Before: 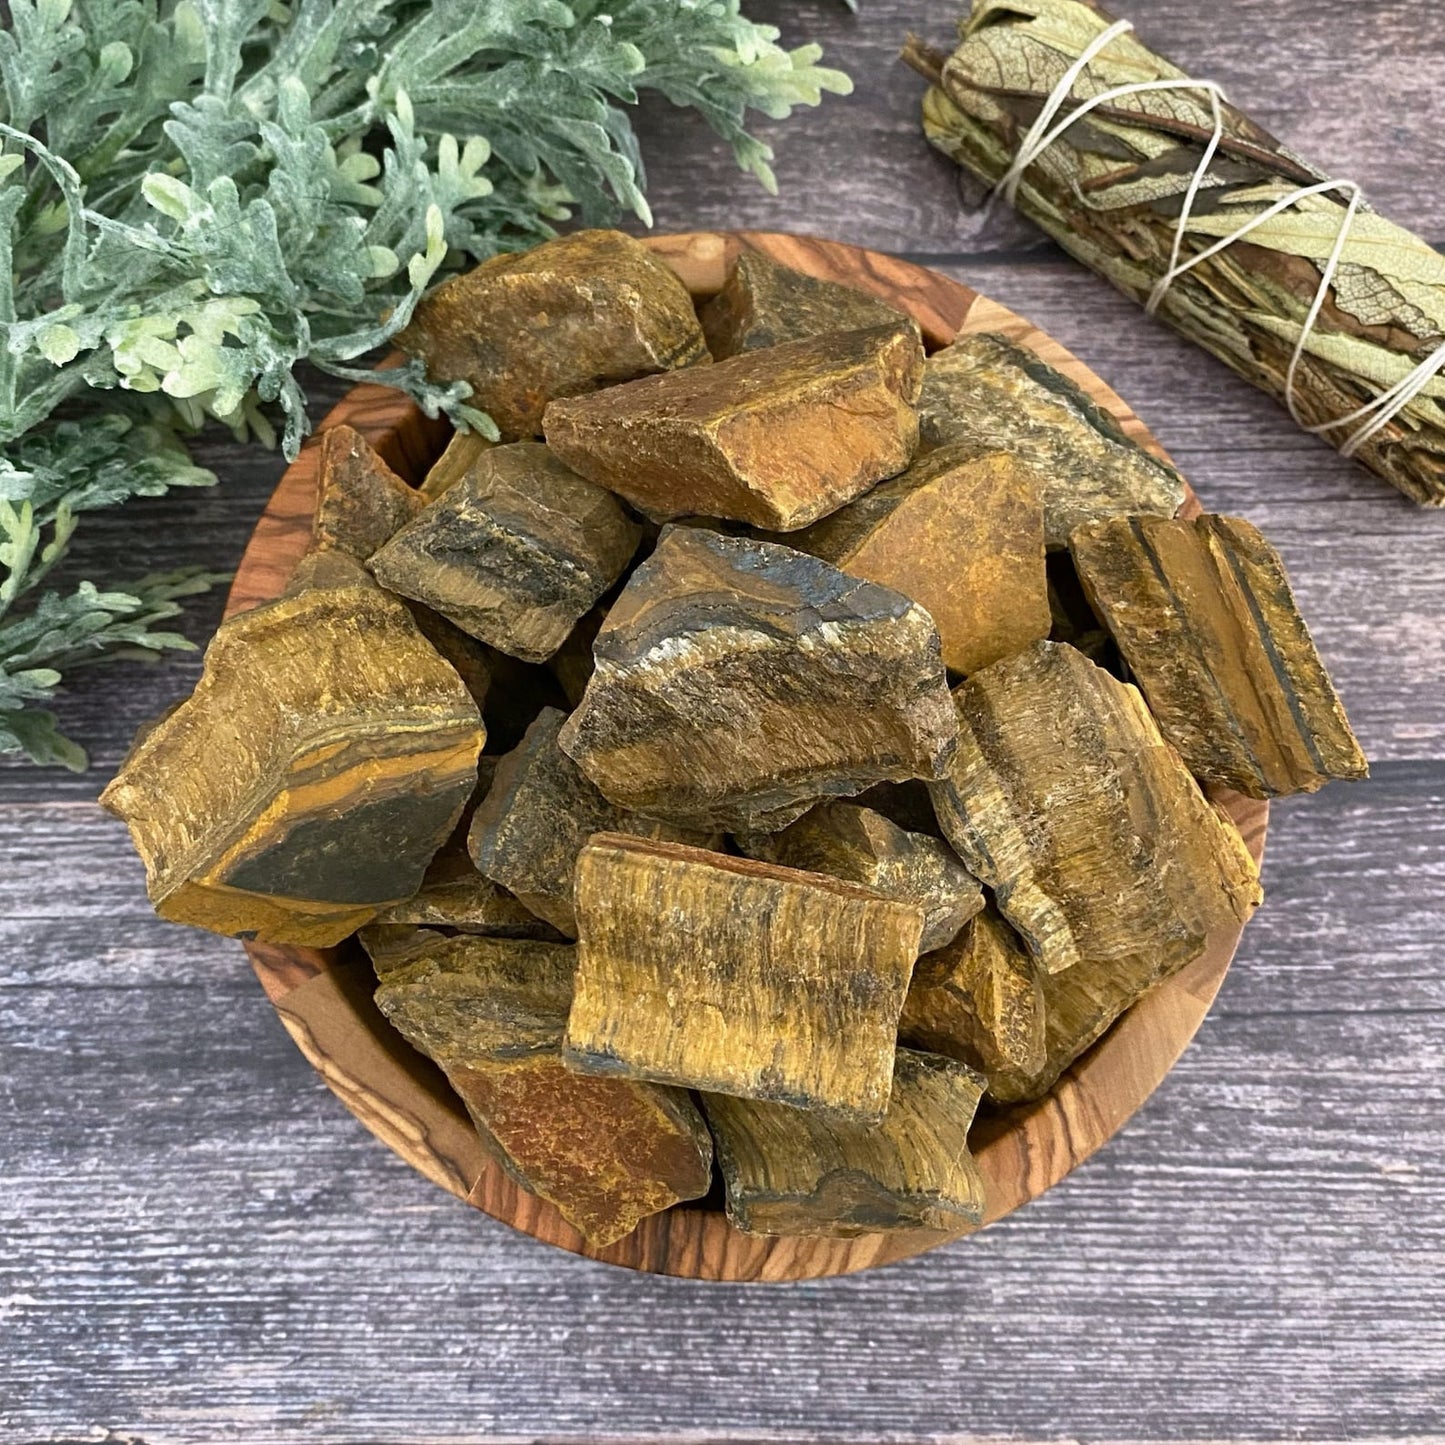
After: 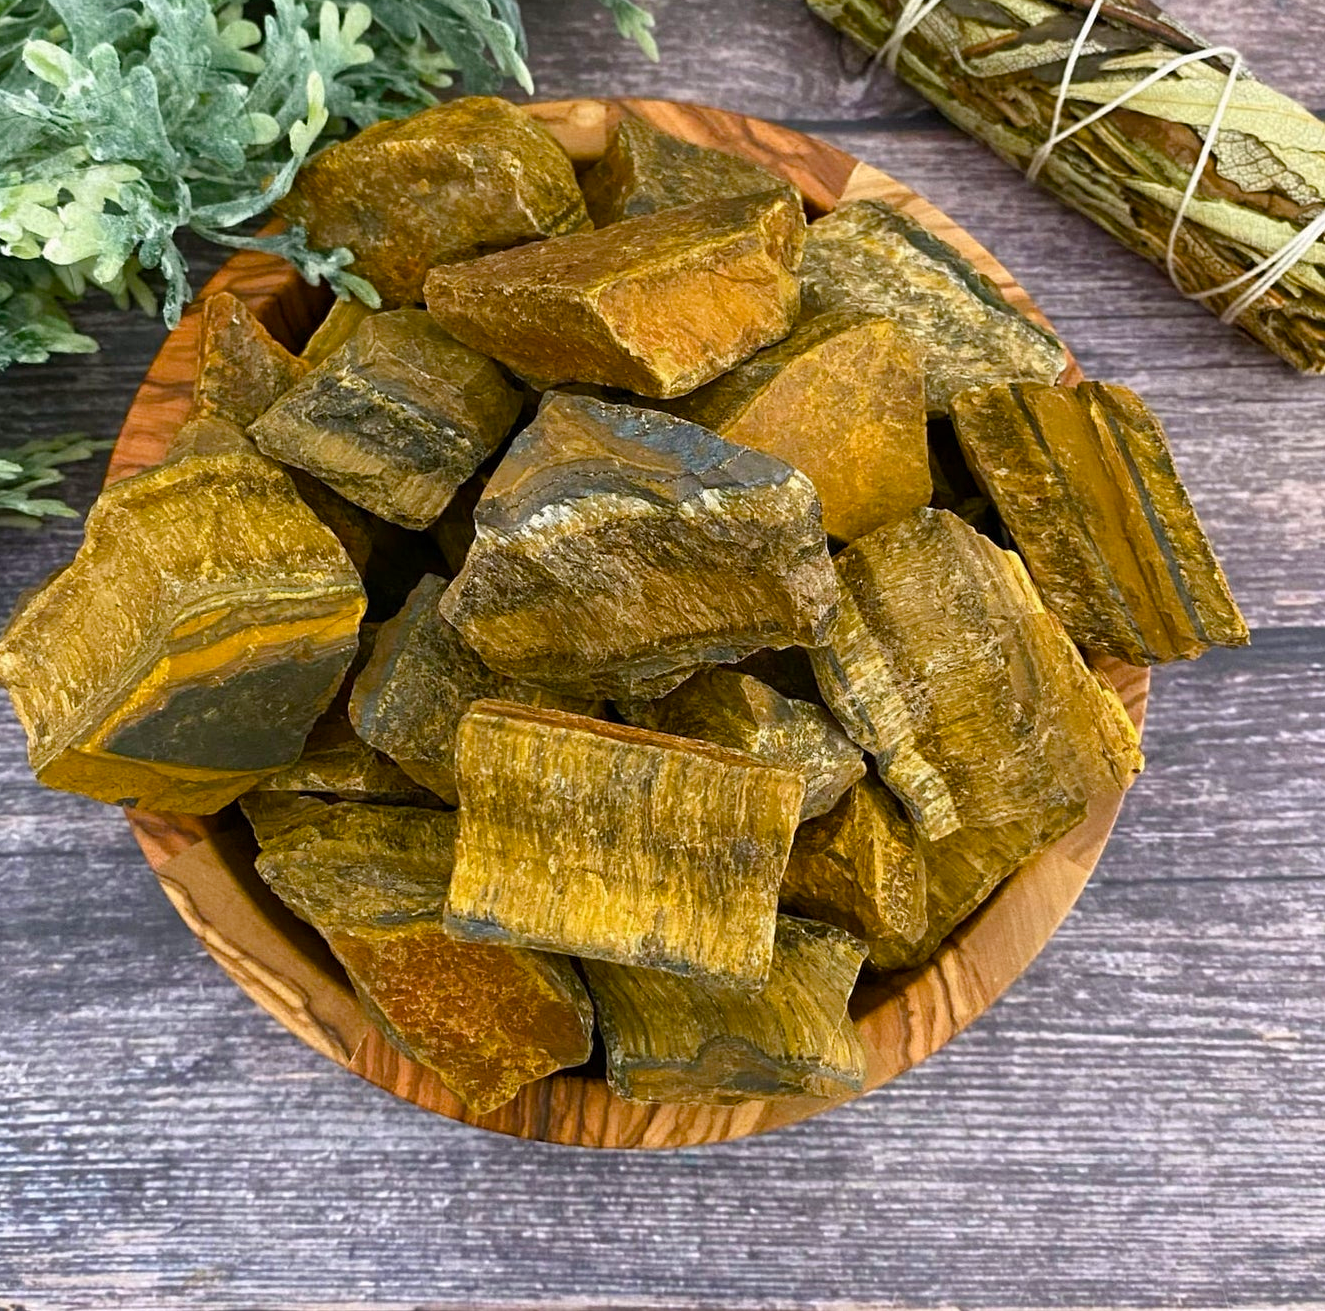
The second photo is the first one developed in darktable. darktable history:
crop and rotate: left 8.262%, top 9.226%
color balance rgb: perceptual saturation grading › global saturation 20%, perceptual saturation grading › highlights 2.68%, perceptual saturation grading › shadows 50%
